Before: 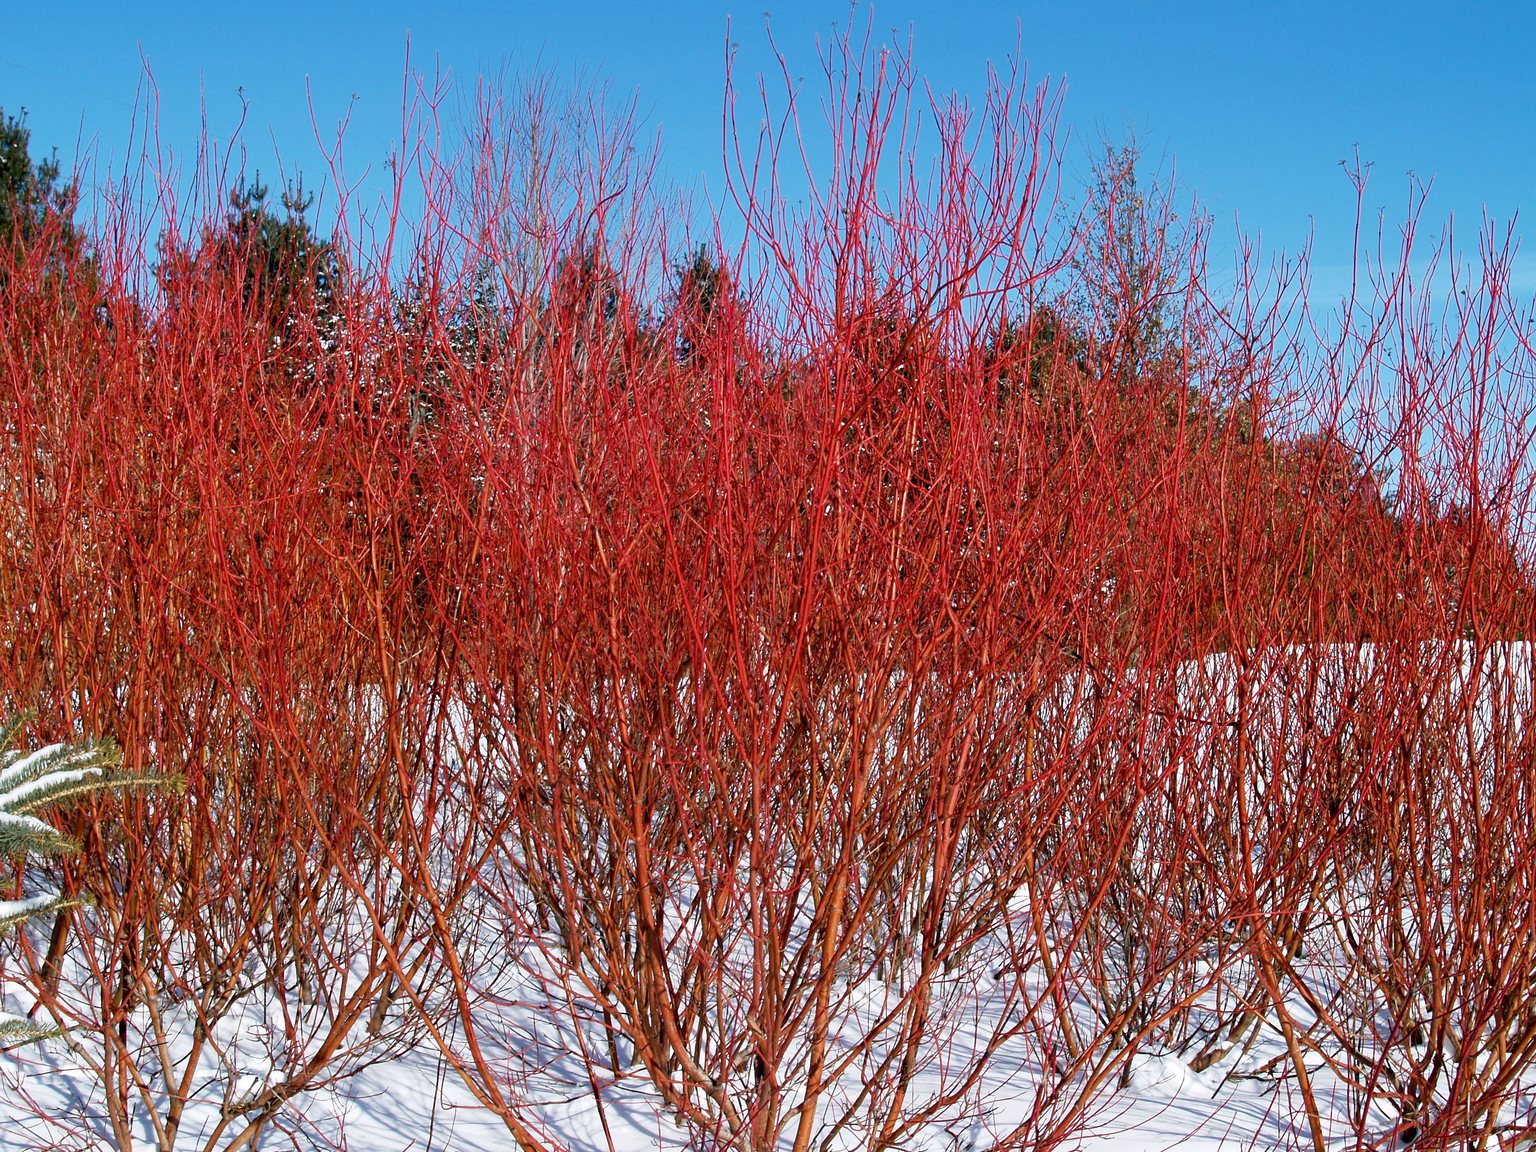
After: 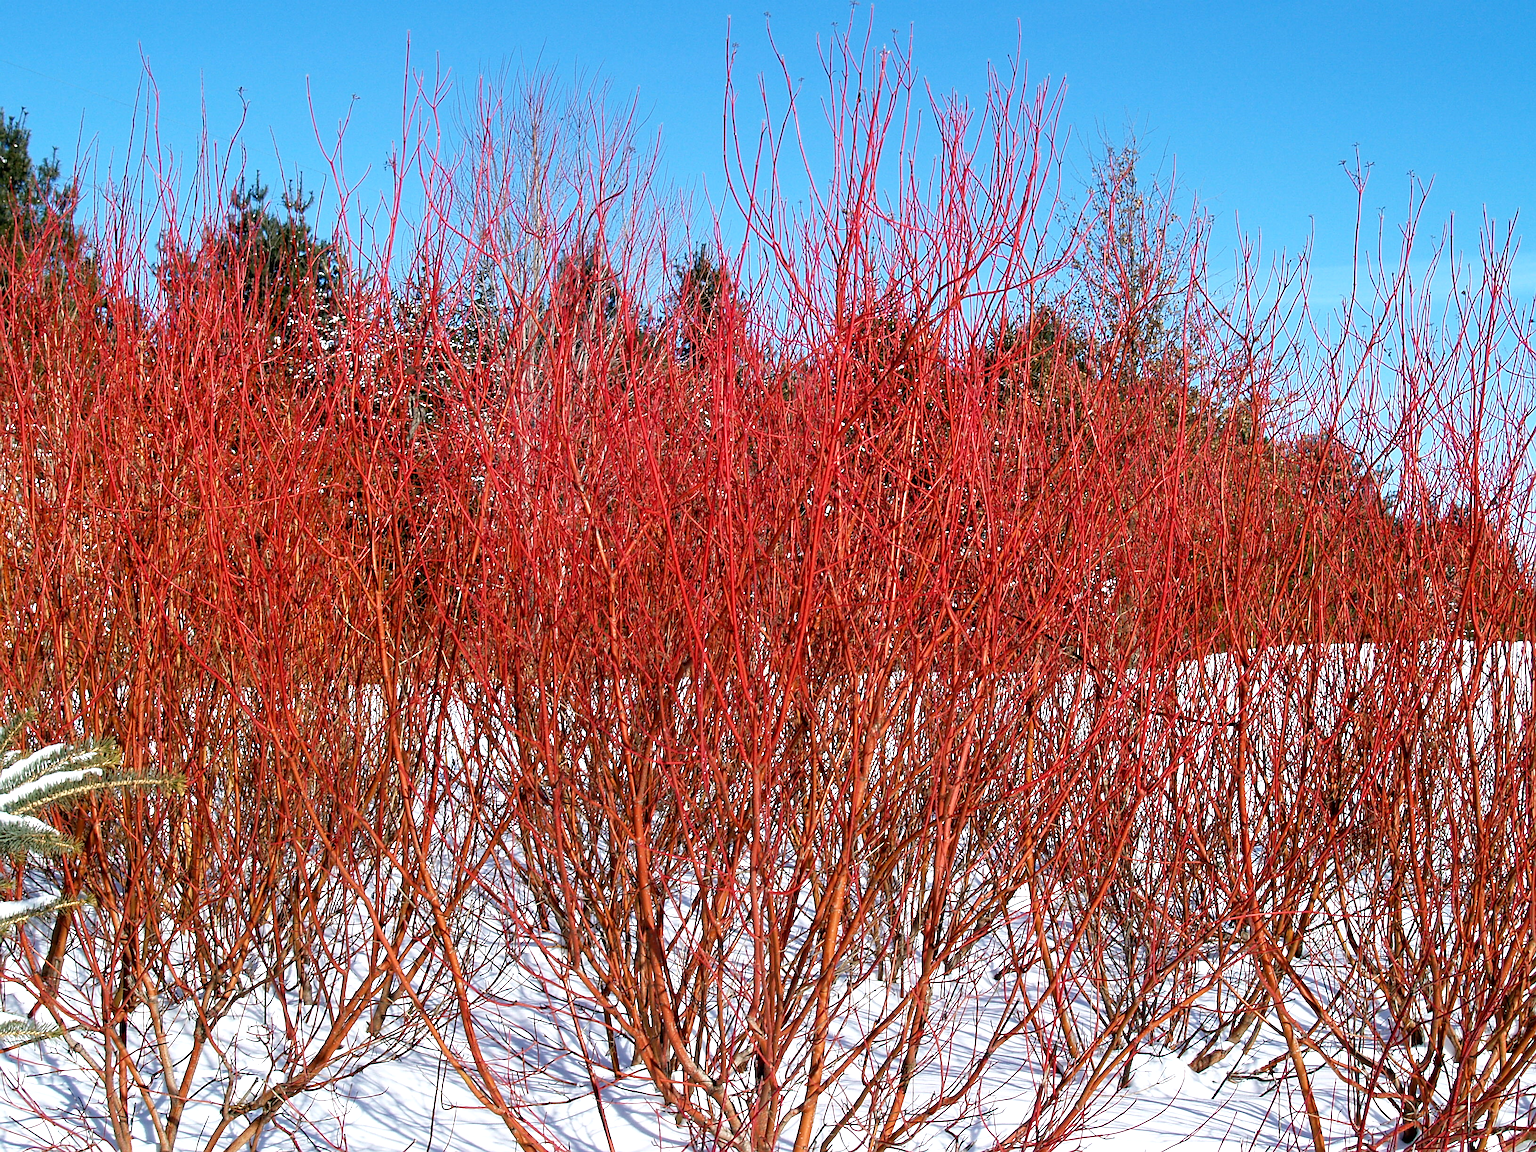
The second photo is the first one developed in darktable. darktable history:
sharpen: on, module defaults
exposure: exposure 0.377 EV, compensate exposure bias true, compensate highlight preservation false
